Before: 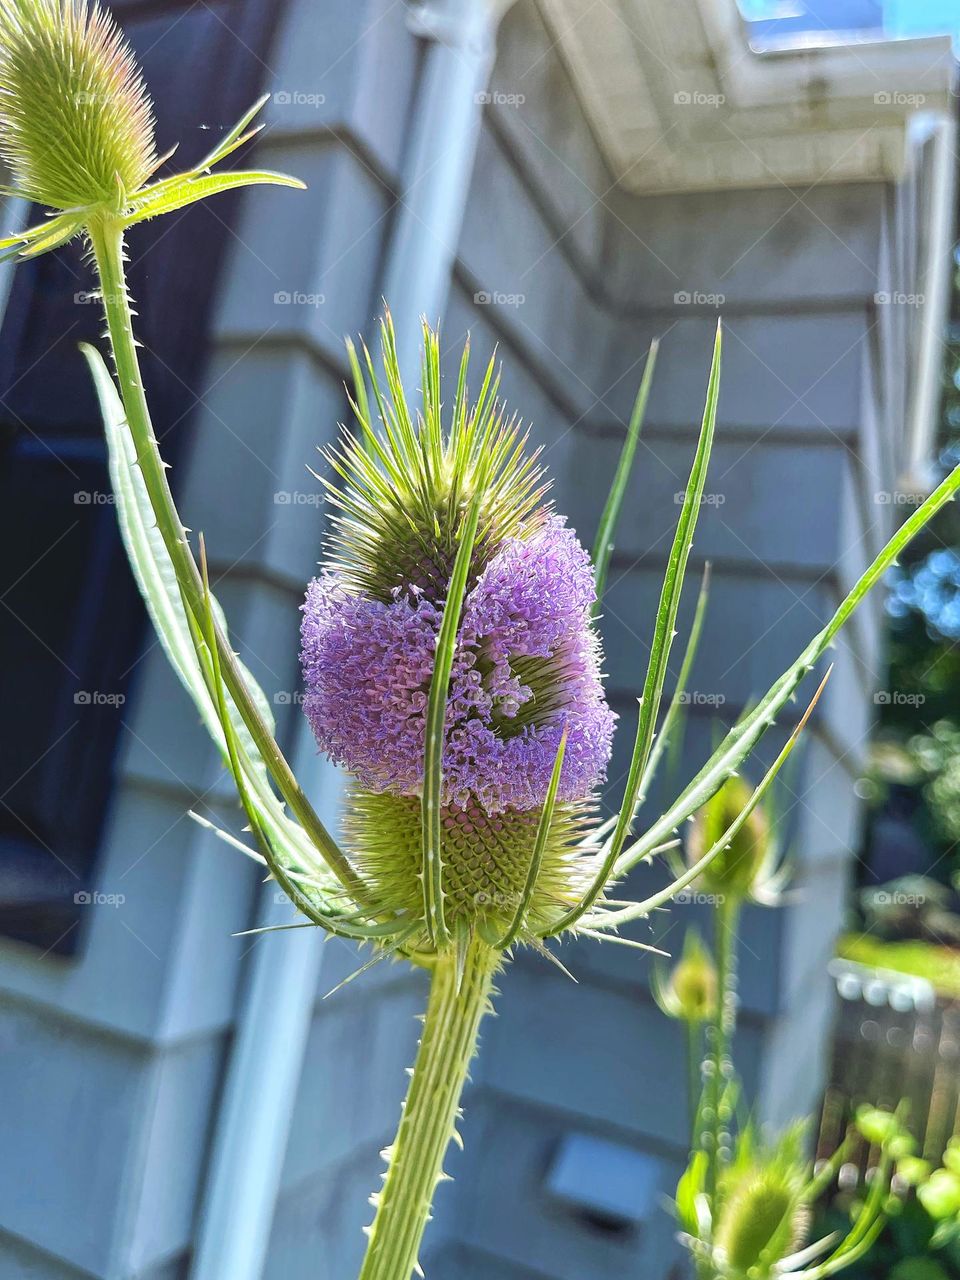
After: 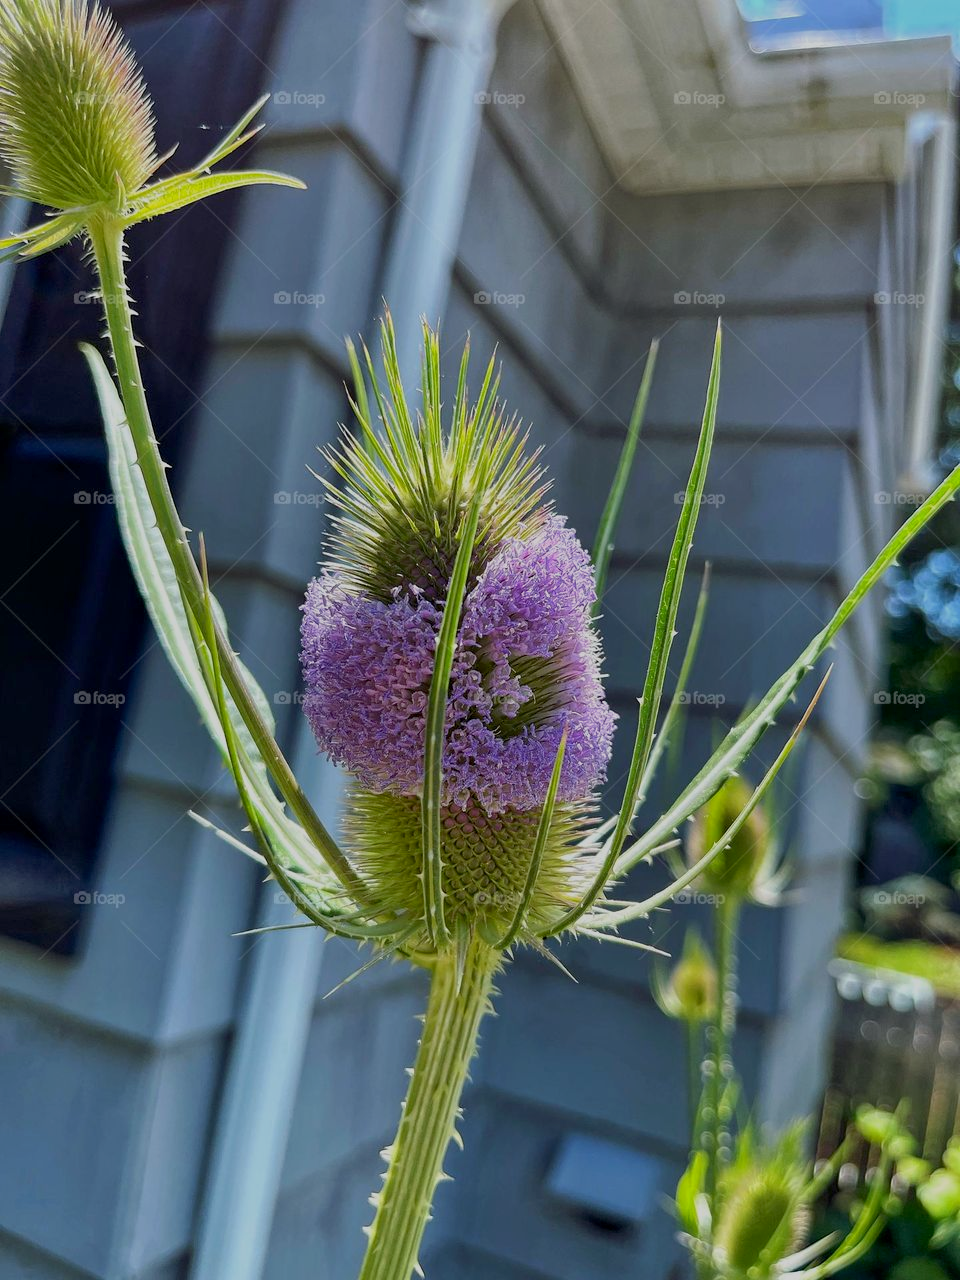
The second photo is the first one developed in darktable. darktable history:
exposure: black level correction 0.009, exposure -0.671 EV, compensate highlight preservation false
